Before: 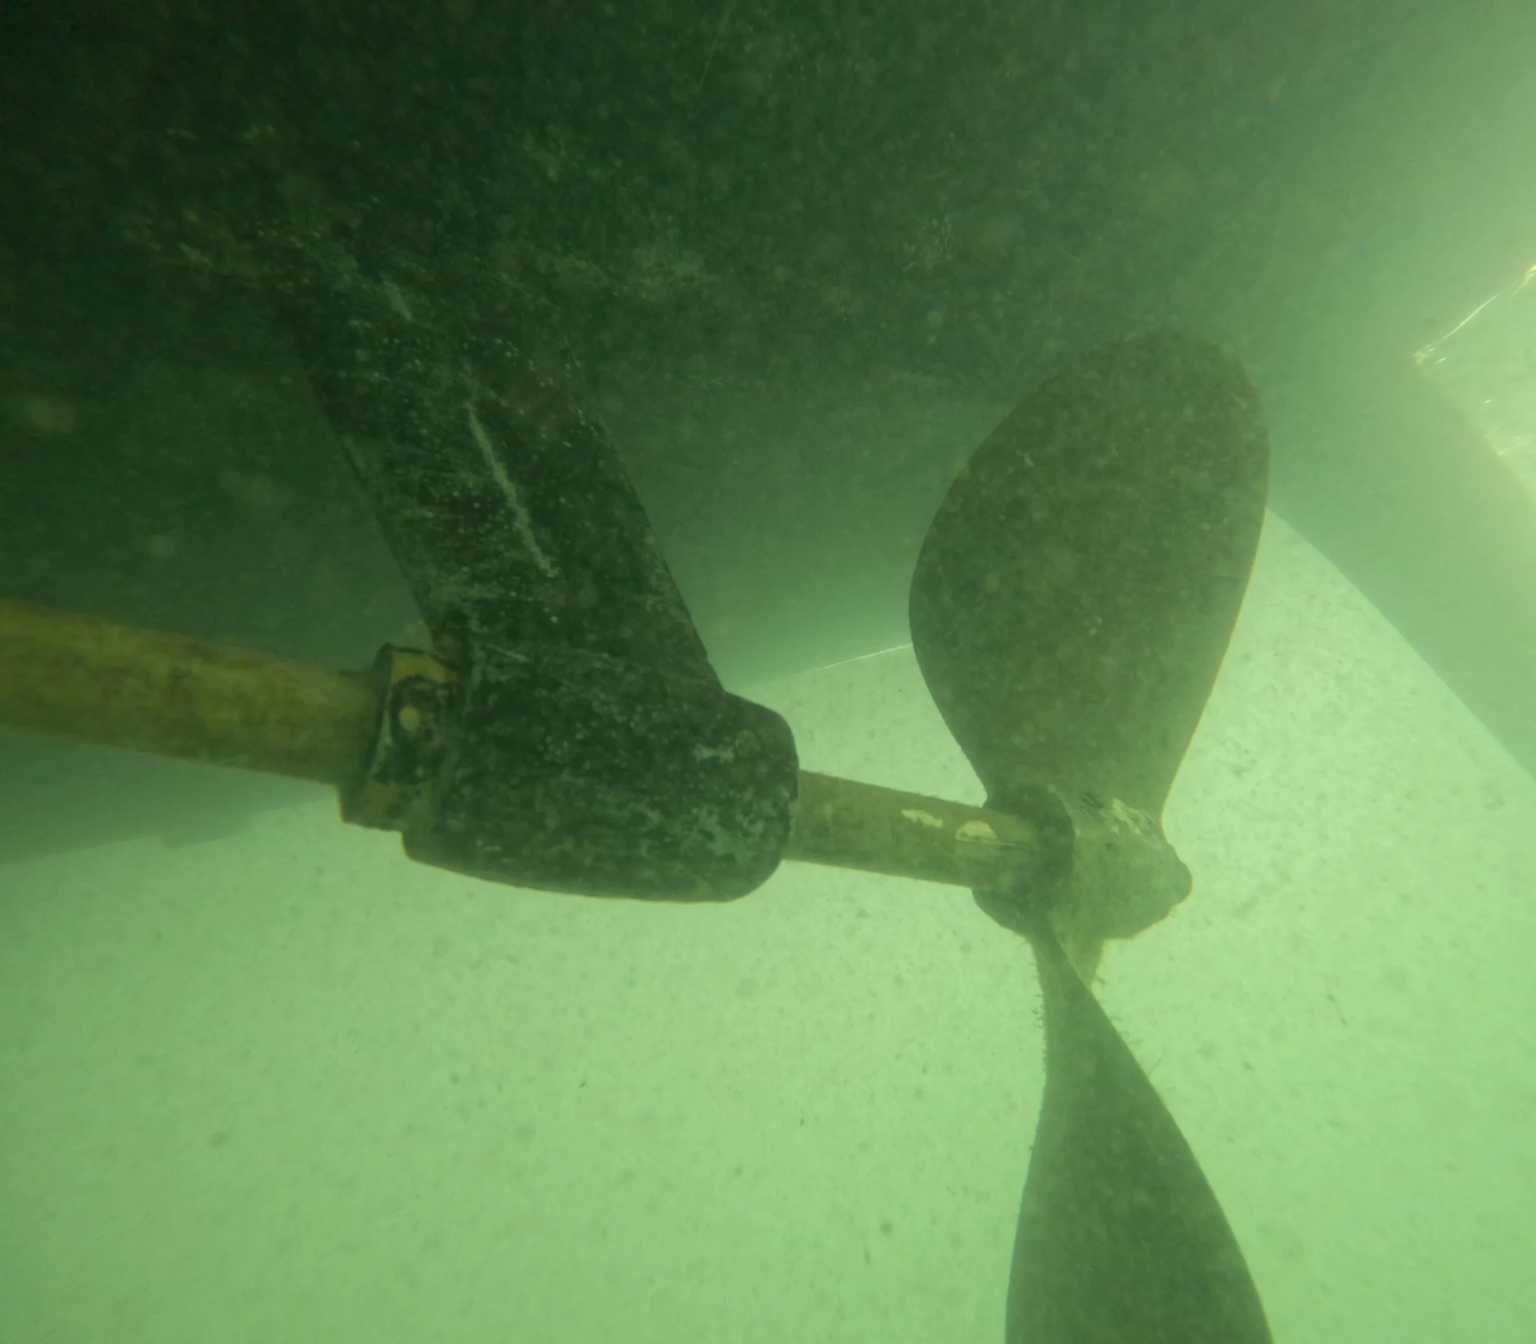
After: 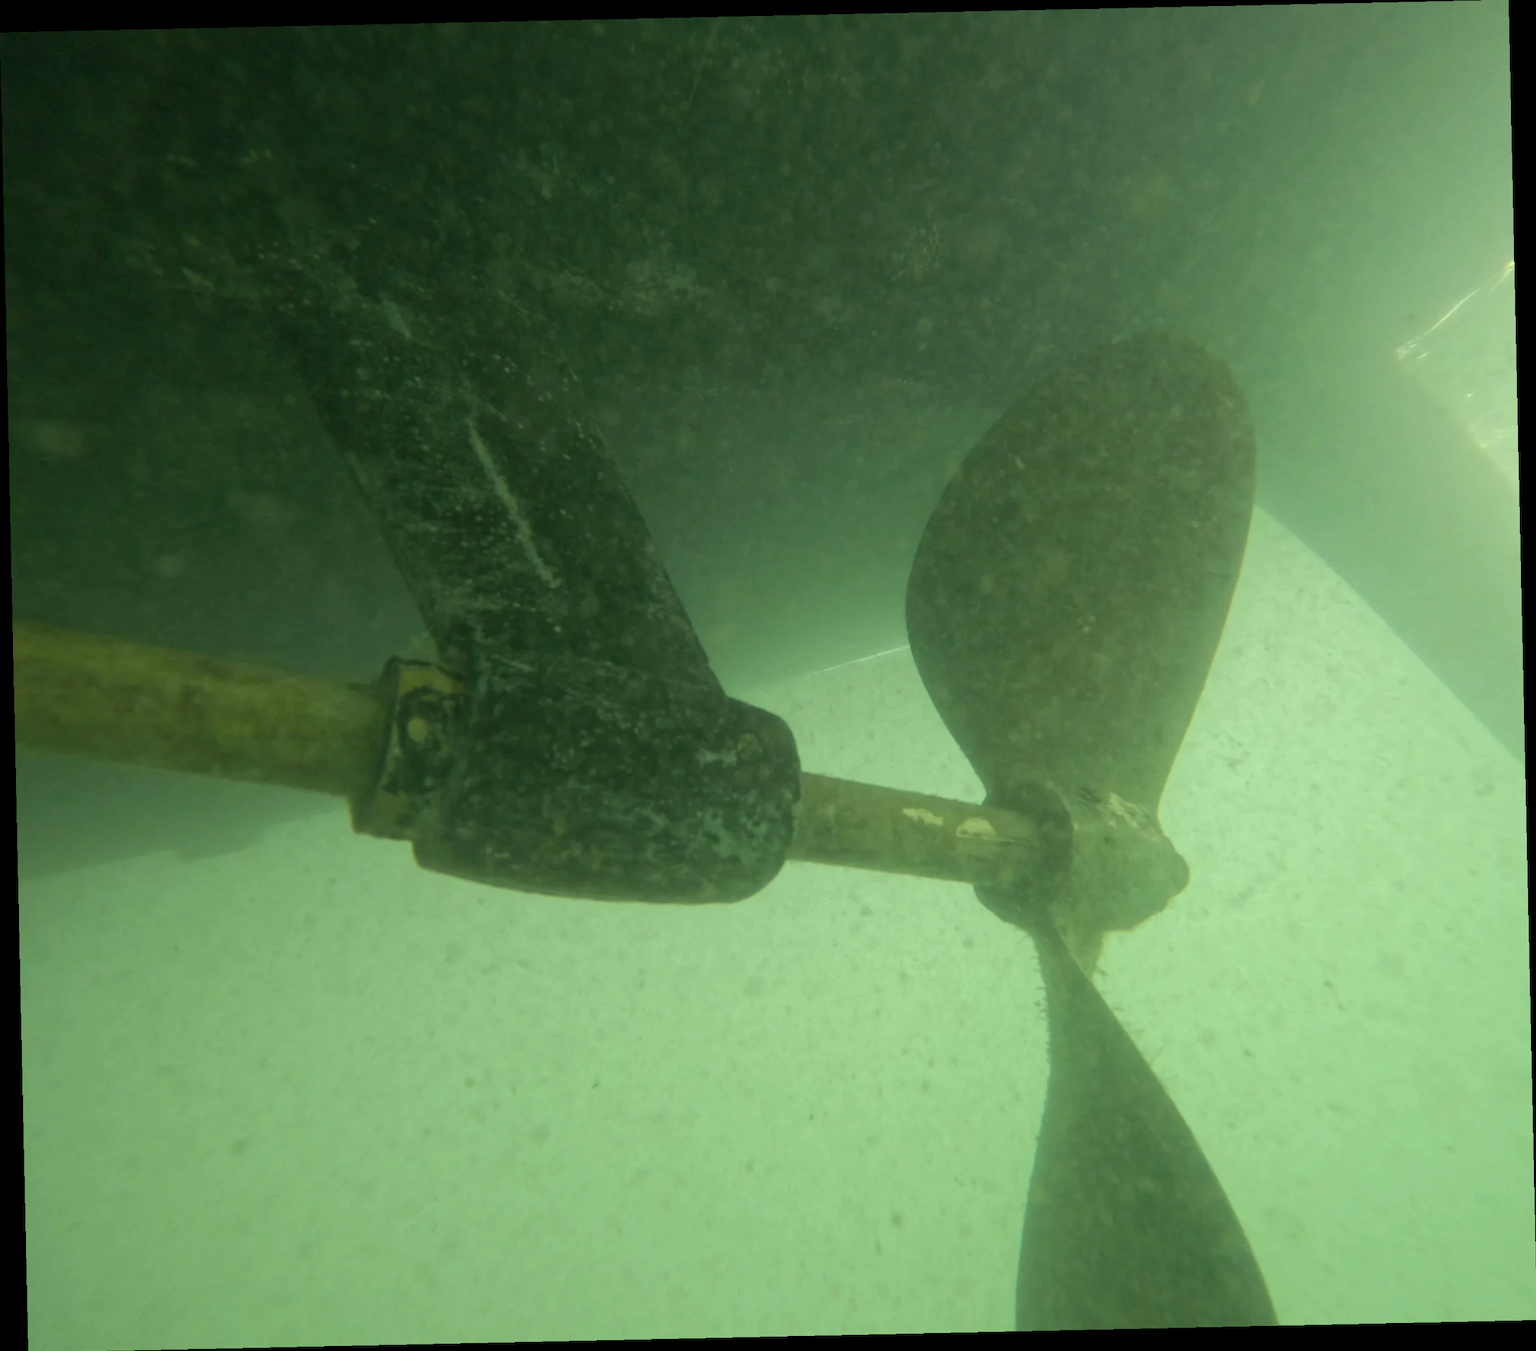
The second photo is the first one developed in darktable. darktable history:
white balance: red 0.976, blue 1.04
rotate and perspective: rotation -1.24°, automatic cropping off
